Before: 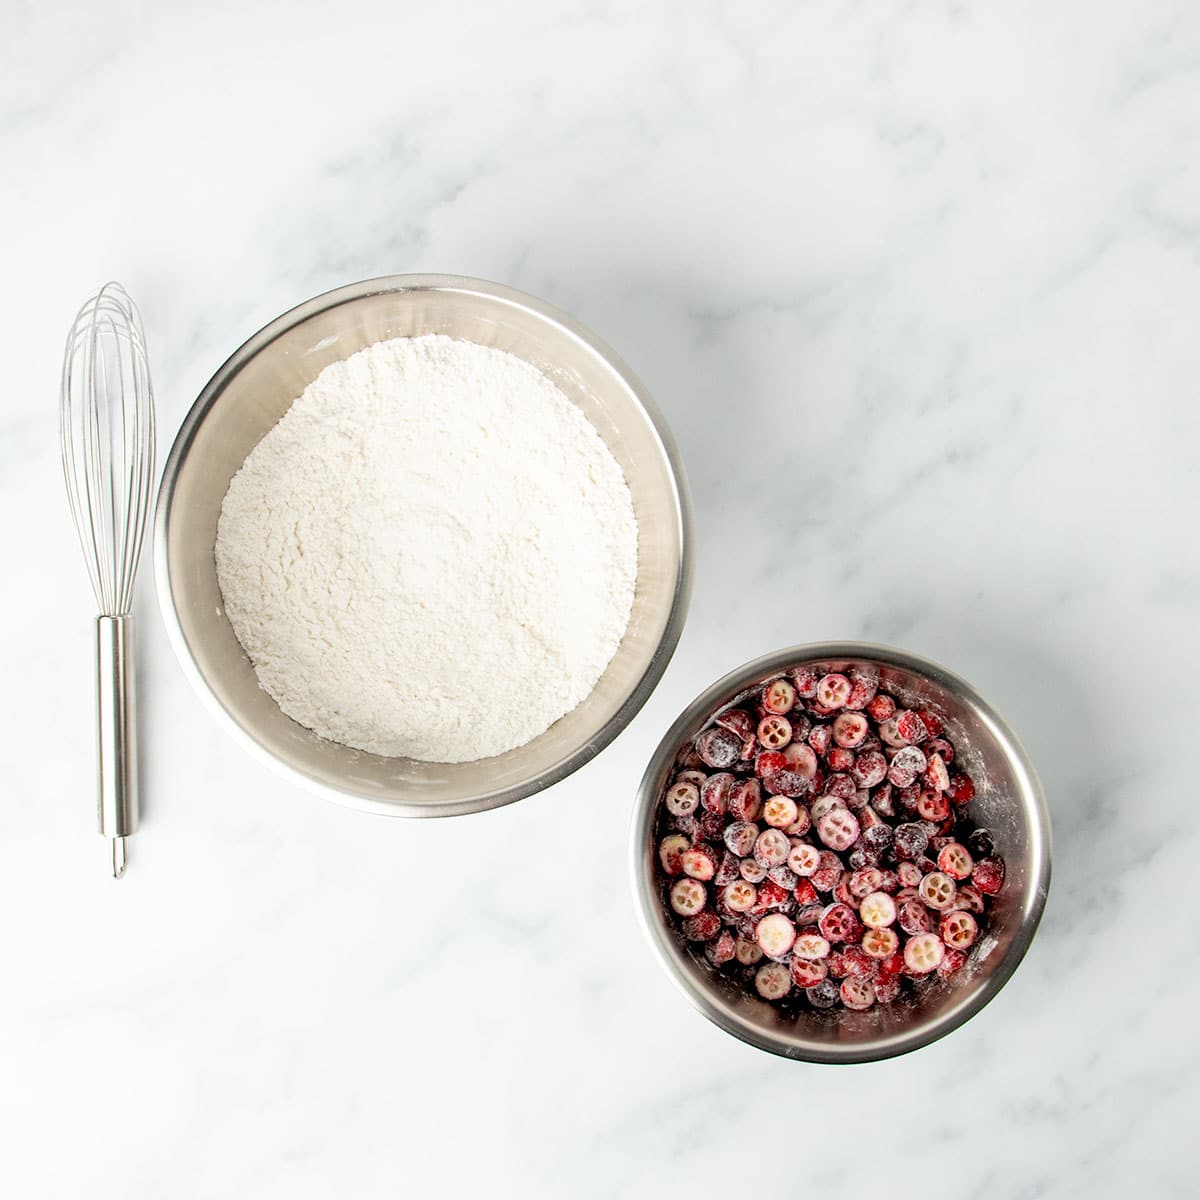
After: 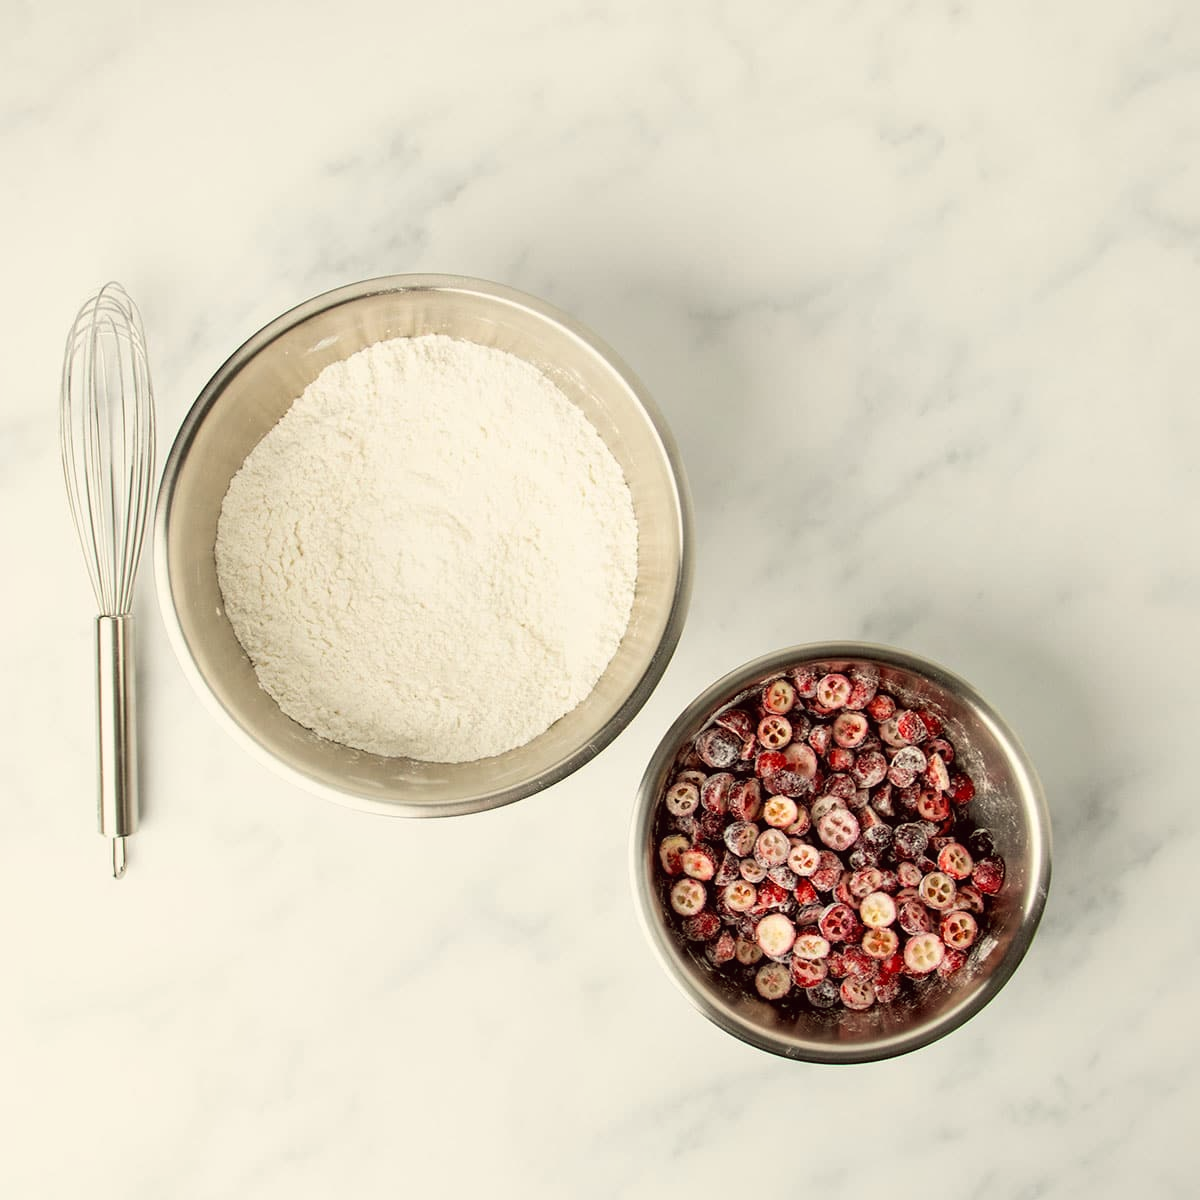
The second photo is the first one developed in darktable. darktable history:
color balance: lift [1.005, 1.002, 0.998, 0.998], gamma [1, 1.021, 1.02, 0.979], gain [0.923, 1.066, 1.056, 0.934]
contrast equalizer: octaves 7, y [[0.515 ×6], [0.507 ×6], [0.425 ×6], [0 ×6], [0 ×6]]
